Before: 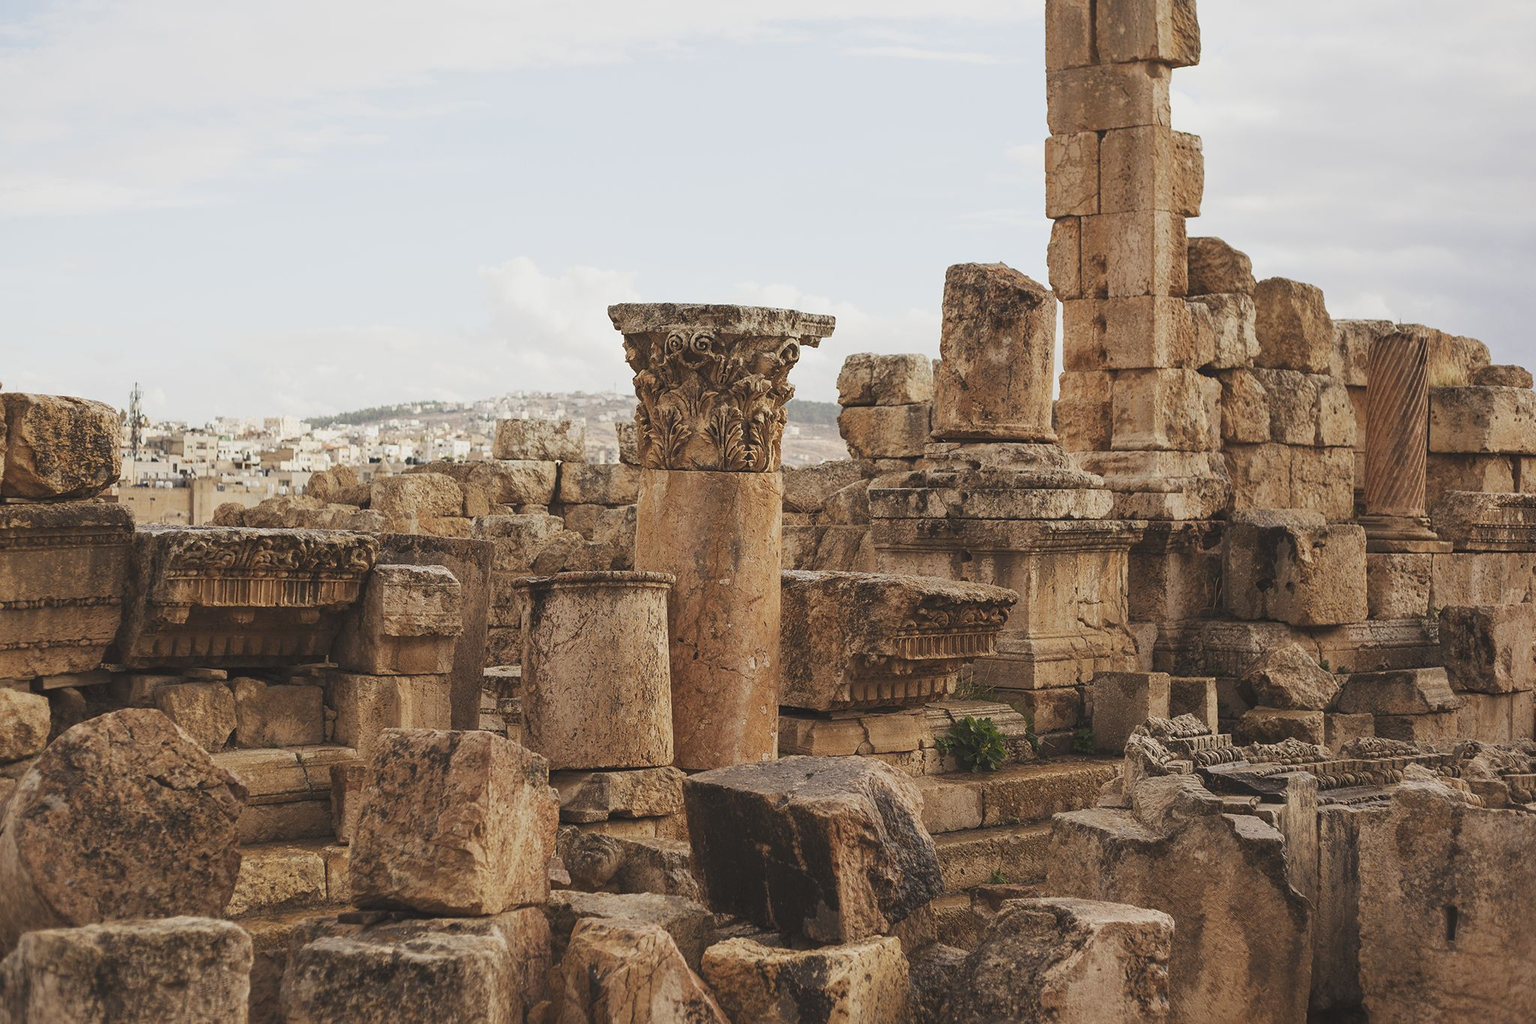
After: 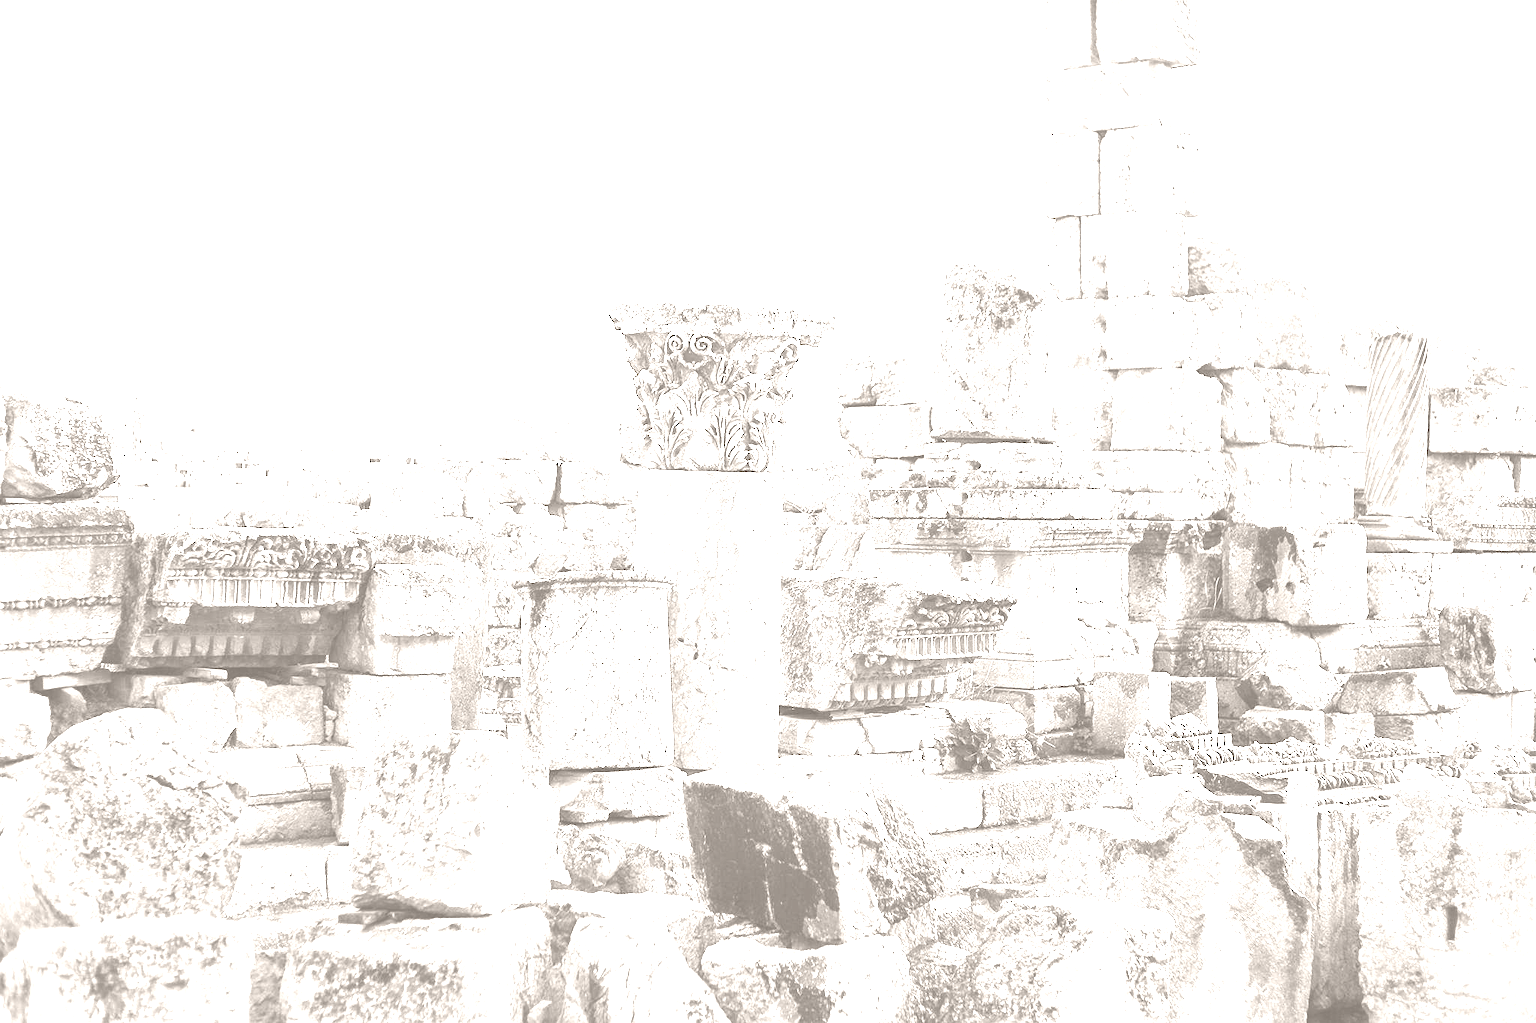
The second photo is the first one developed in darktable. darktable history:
exposure: black level correction 0, exposure 1.9 EV, compensate highlight preservation false
tone equalizer: -8 EV -0.75 EV, -7 EV -0.7 EV, -6 EV -0.6 EV, -5 EV -0.4 EV, -3 EV 0.4 EV, -2 EV 0.6 EV, -1 EV 0.7 EV, +0 EV 0.75 EV, edges refinement/feathering 500, mask exposure compensation -1.57 EV, preserve details no
colorize: hue 34.49°, saturation 35.33%, source mix 100%, lightness 55%, version 1
